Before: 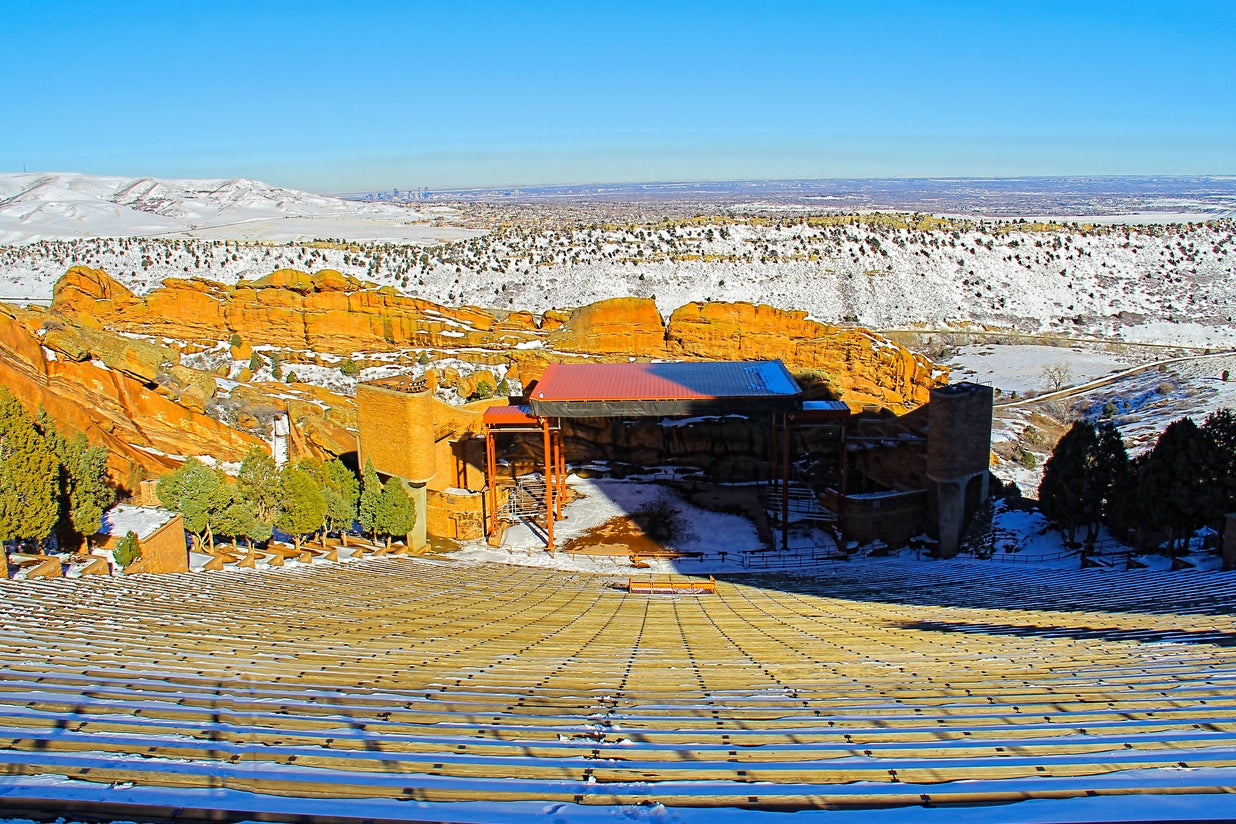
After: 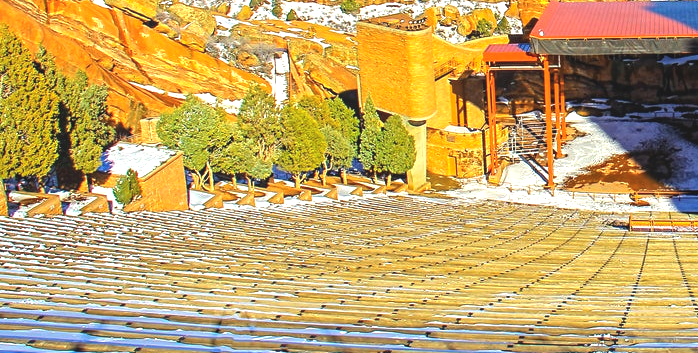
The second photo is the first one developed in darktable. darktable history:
crop: top 44.04%, right 43.467%, bottom 13.115%
exposure: black level correction 0, exposure 0.701 EV, compensate highlight preservation false
tone curve: curves: ch0 [(0, 0.046) (0.04, 0.074) (0.883, 0.858) (1, 1)]; ch1 [(0, 0) (0.146, 0.159) (0.338, 0.365) (0.417, 0.455) (0.489, 0.486) (0.504, 0.502) (0.529, 0.537) (0.563, 0.567) (1, 1)]; ch2 [(0, 0) (0.307, 0.298) (0.388, 0.375) (0.443, 0.456) (0.485, 0.492) (0.544, 0.525) (1, 1)], preserve colors none
local contrast: detail 110%
